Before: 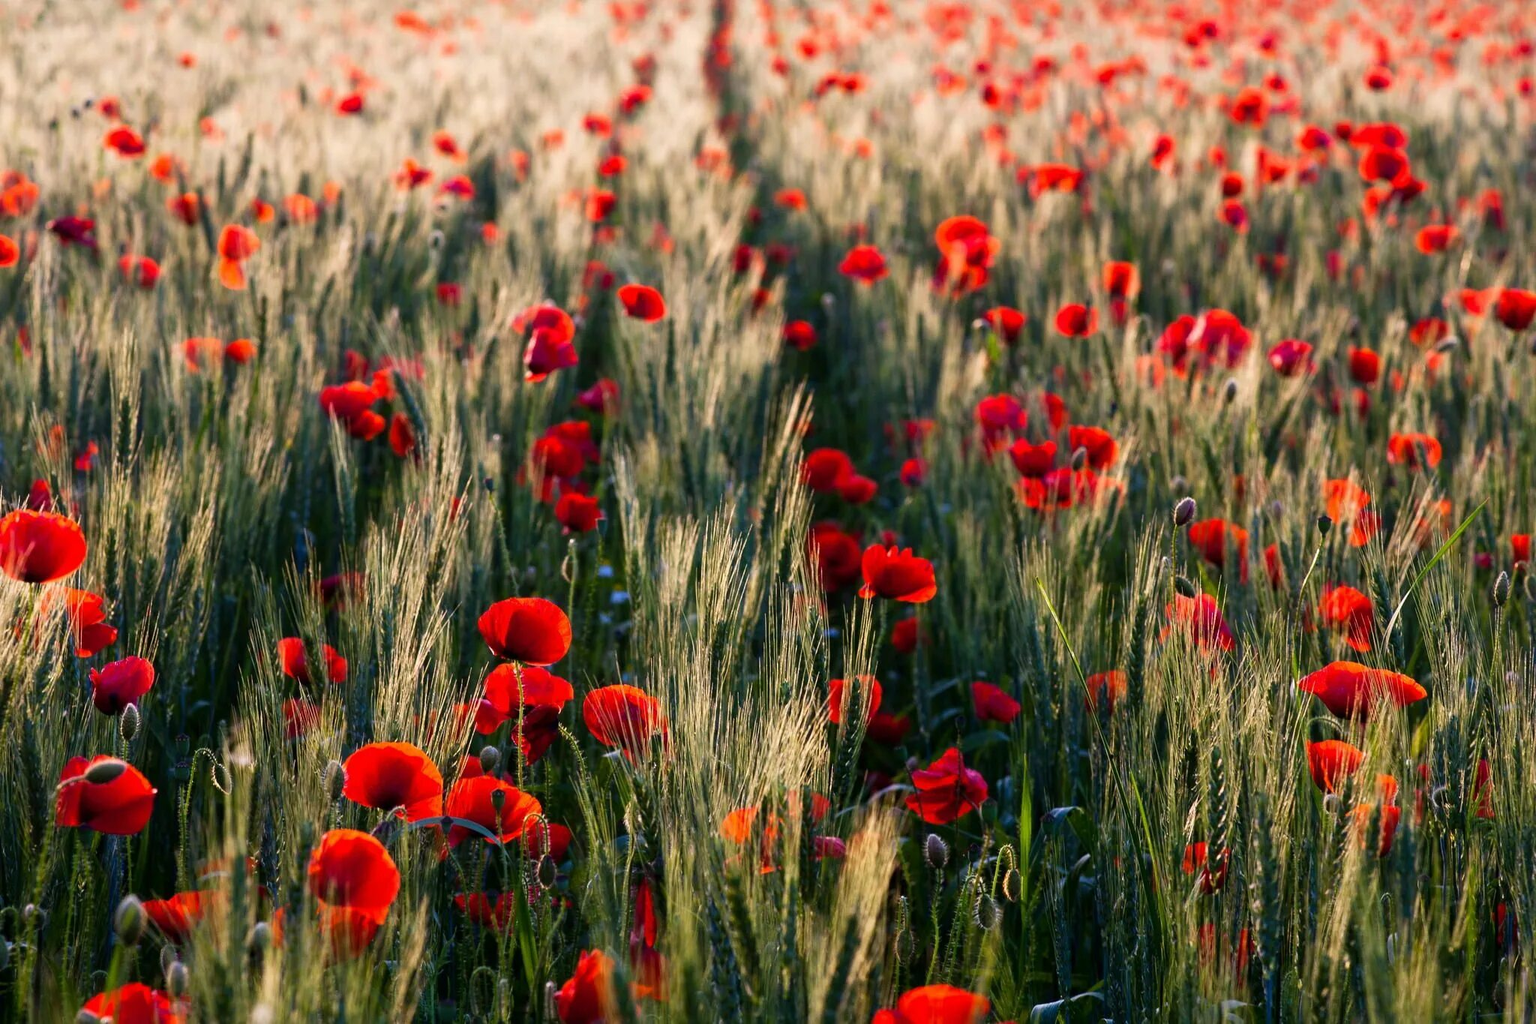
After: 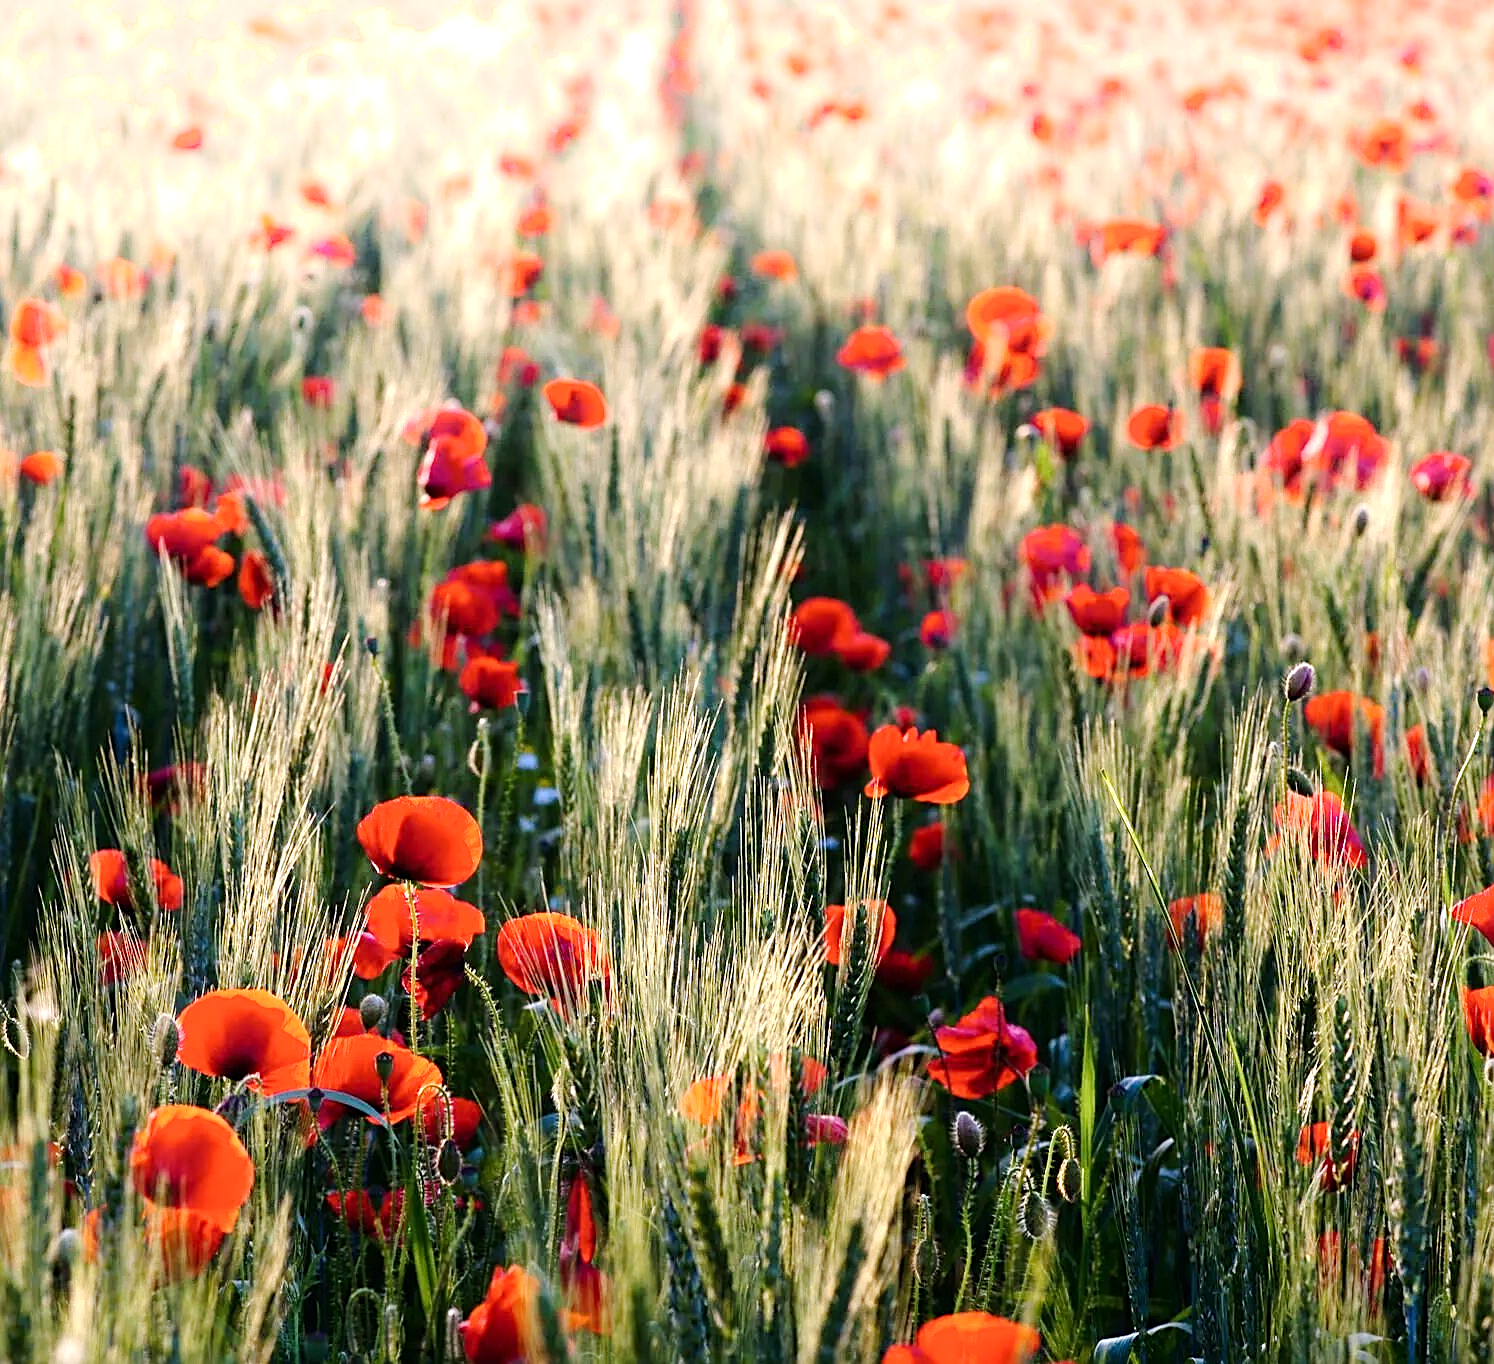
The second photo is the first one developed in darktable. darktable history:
shadows and highlights: shadows -22.4, highlights 45.32, soften with gaussian
tone equalizer: -8 EV -0.782 EV, -7 EV -0.734 EV, -6 EV -0.587 EV, -5 EV -0.392 EV, -3 EV 0.404 EV, -2 EV 0.6 EV, -1 EV 0.691 EV, +0 EV 0.741 EV
crop: left 13.708%, right 13.332%
base curve: curves: ch0 [(0, 0) (0.158, 0.273) (0.879, 0.895) (1, 1)], preserve colors none
sharpen: on, module defaults
